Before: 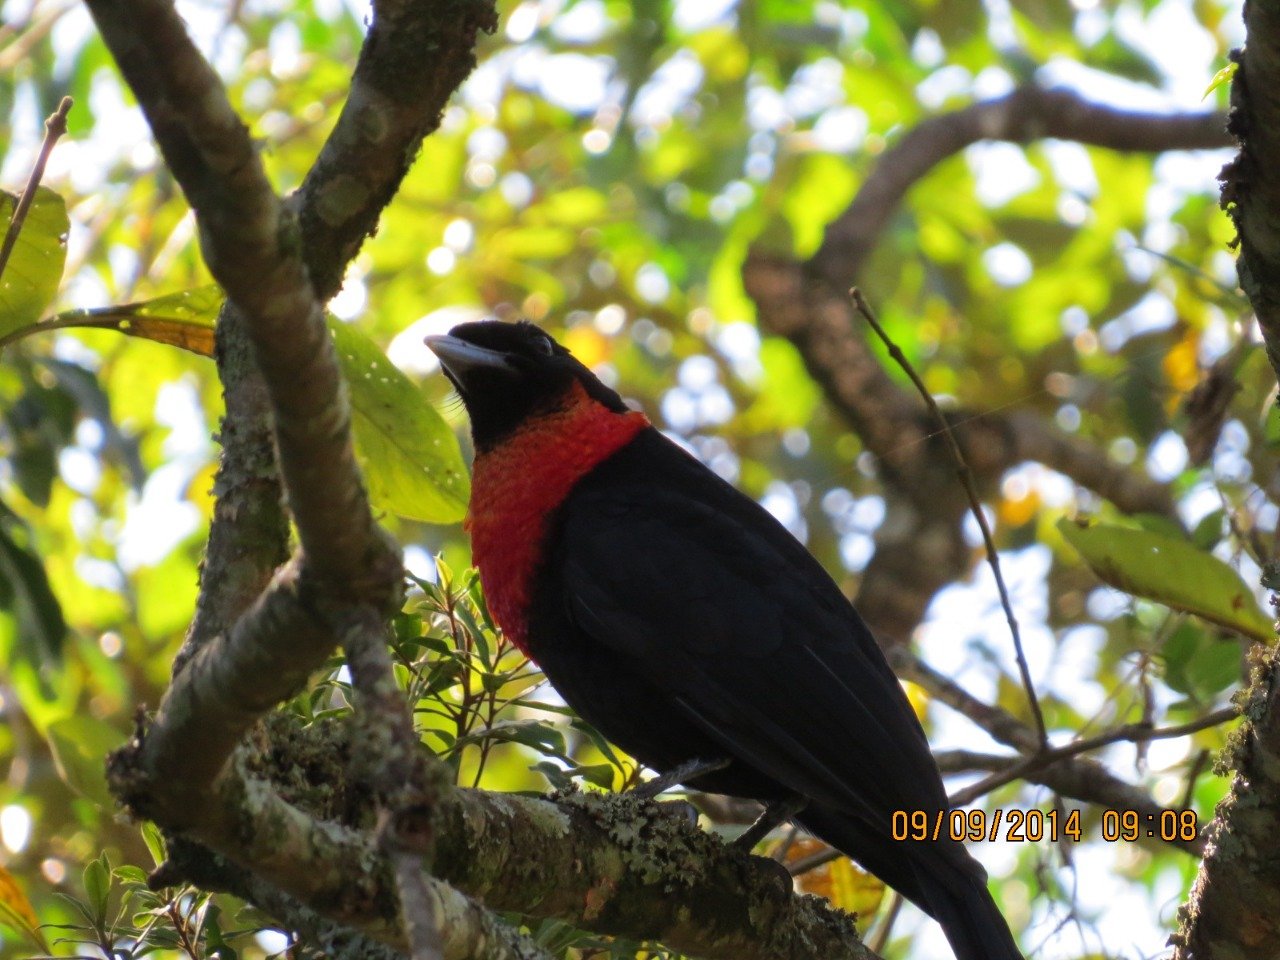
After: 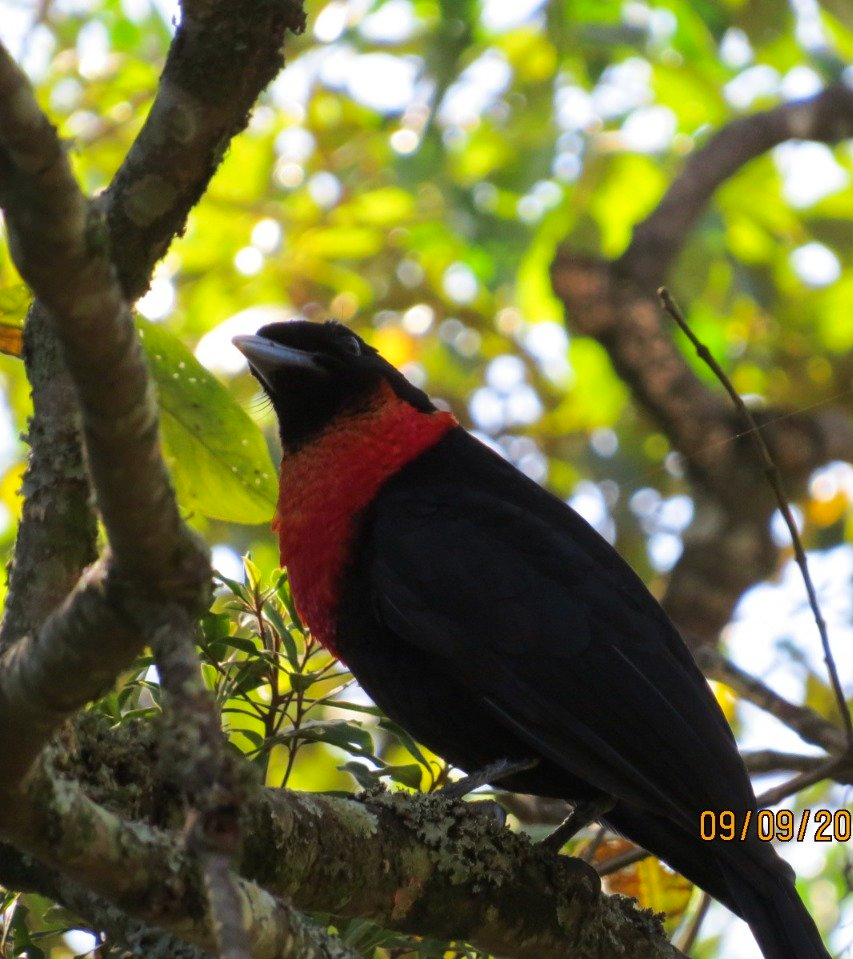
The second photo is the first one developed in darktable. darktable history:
crop and rotate: left 15.055%, right 18.278%
tone curve: curves: ch0 [(0, 0) (0.003, 0.003) (0.011, 0.01) (0.025, 0.023) (0.044, 0.041) (0.069, 0.064) (0.1, 0.092) (0.136, 0.125) (0.177, 0.163) (0.224, 0.207) (0.277, 0.255) (0.335, 0.309) (0.399, 0.375) (0.468, 0.459) (0.543, 0.548) (0.623, 0.629) (0.709, 0.716) (0.801, 0.808) (0.898, 0.911) (1, 1)], preserve colors none
